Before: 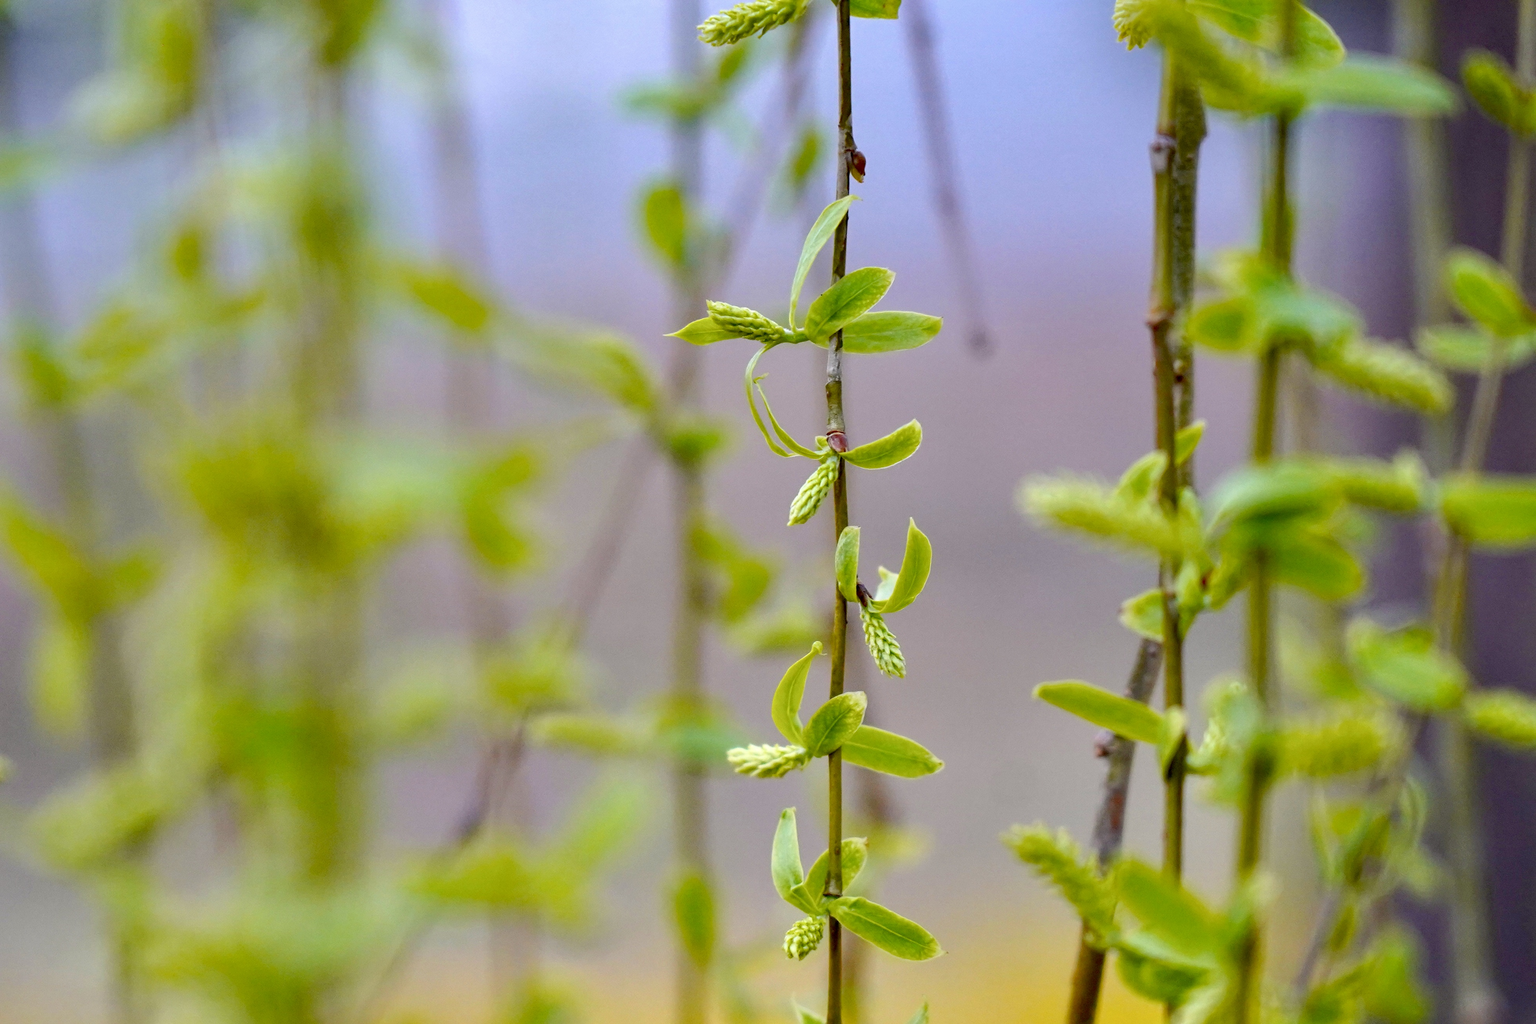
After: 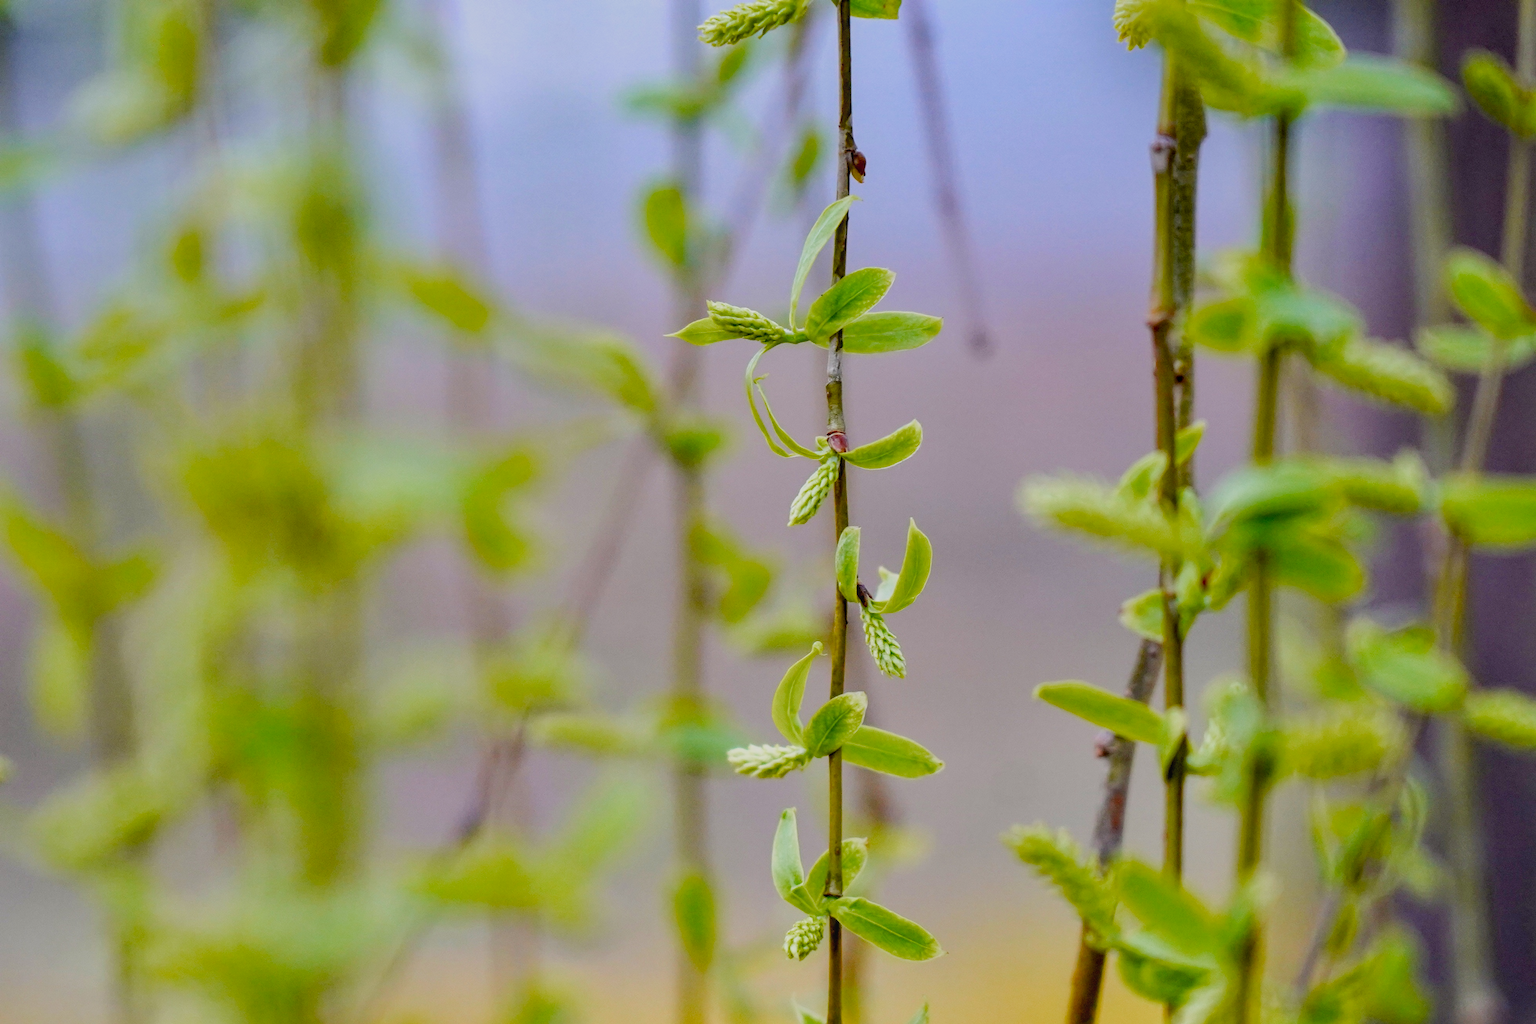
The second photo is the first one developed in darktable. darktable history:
local contrast: detail 110%
filmic rgb: middle gray luminance 18.42%, black relative exposure -11.25 EV, white relative exposure 3.75 EV, threshold 6 EV, target black luminance 0%, hardness 5.87, latitude 57.4%, contrast 0.963, shadows ↔ highlights balance 49.98%, add noise in highlights 0, preserve chrominance luminance Y, color science v3 (2019), use custom middle-gray values true, iterations of high-quality reconstruction 0, contrast in highlights soft, enable highlight reconstruction true
